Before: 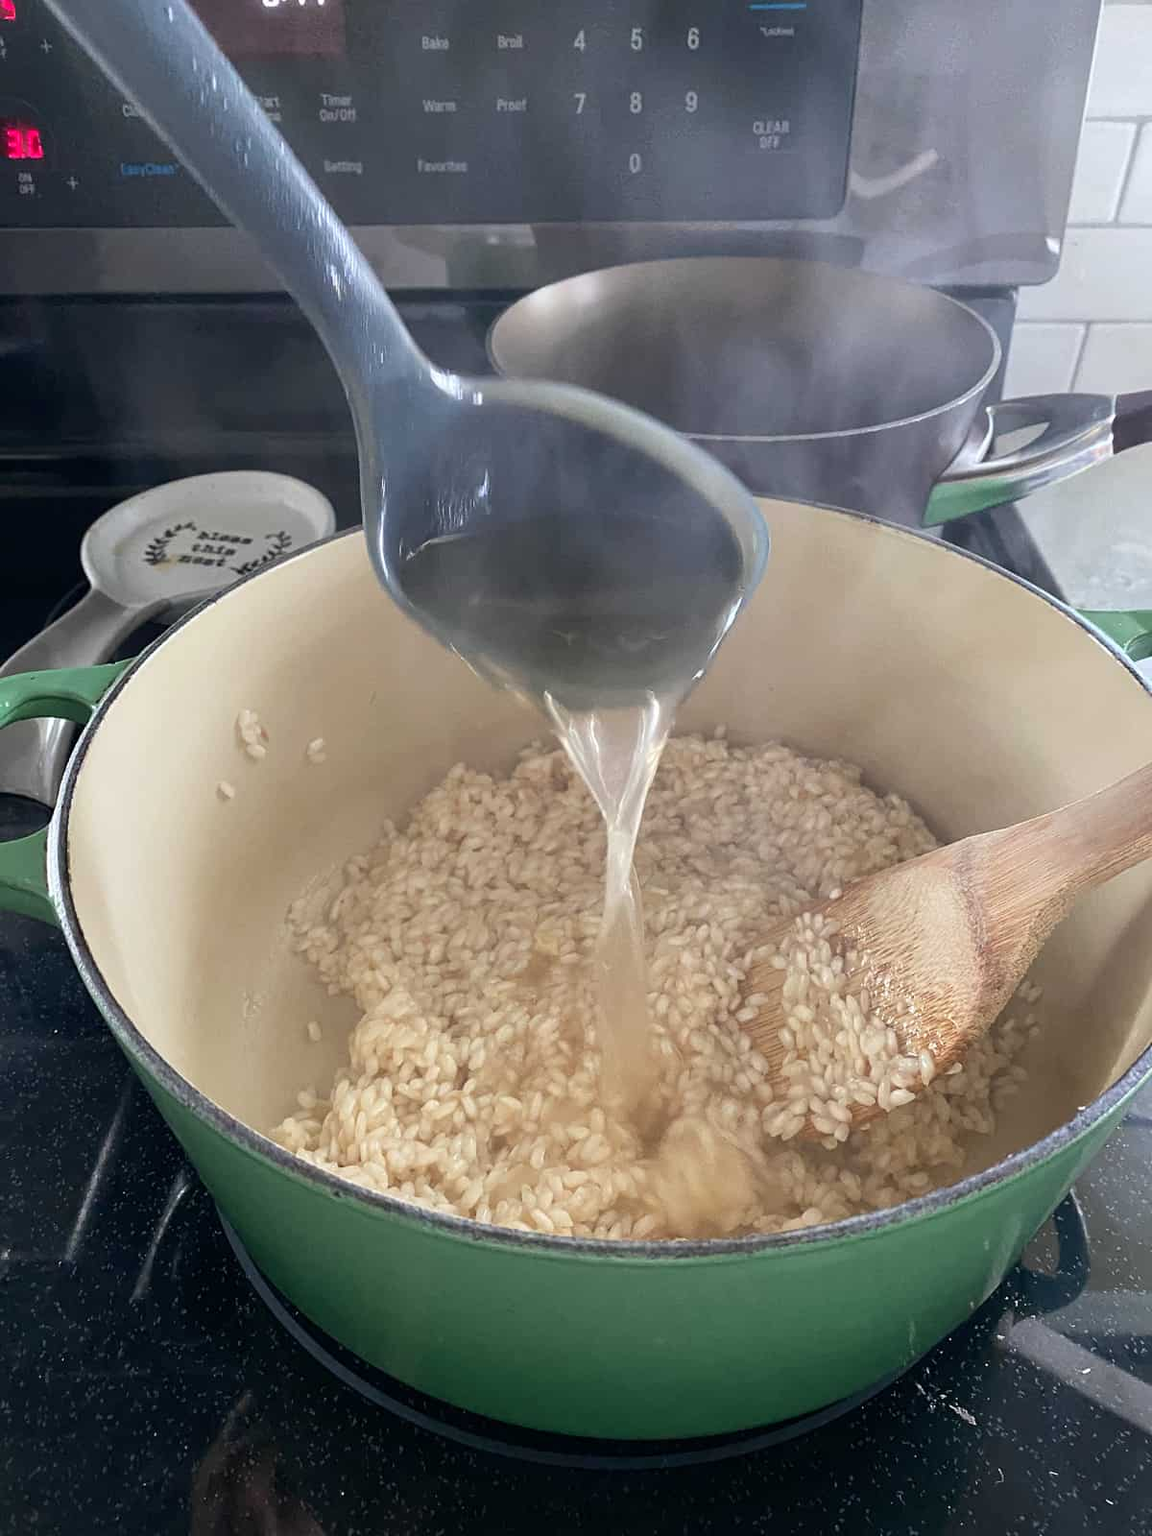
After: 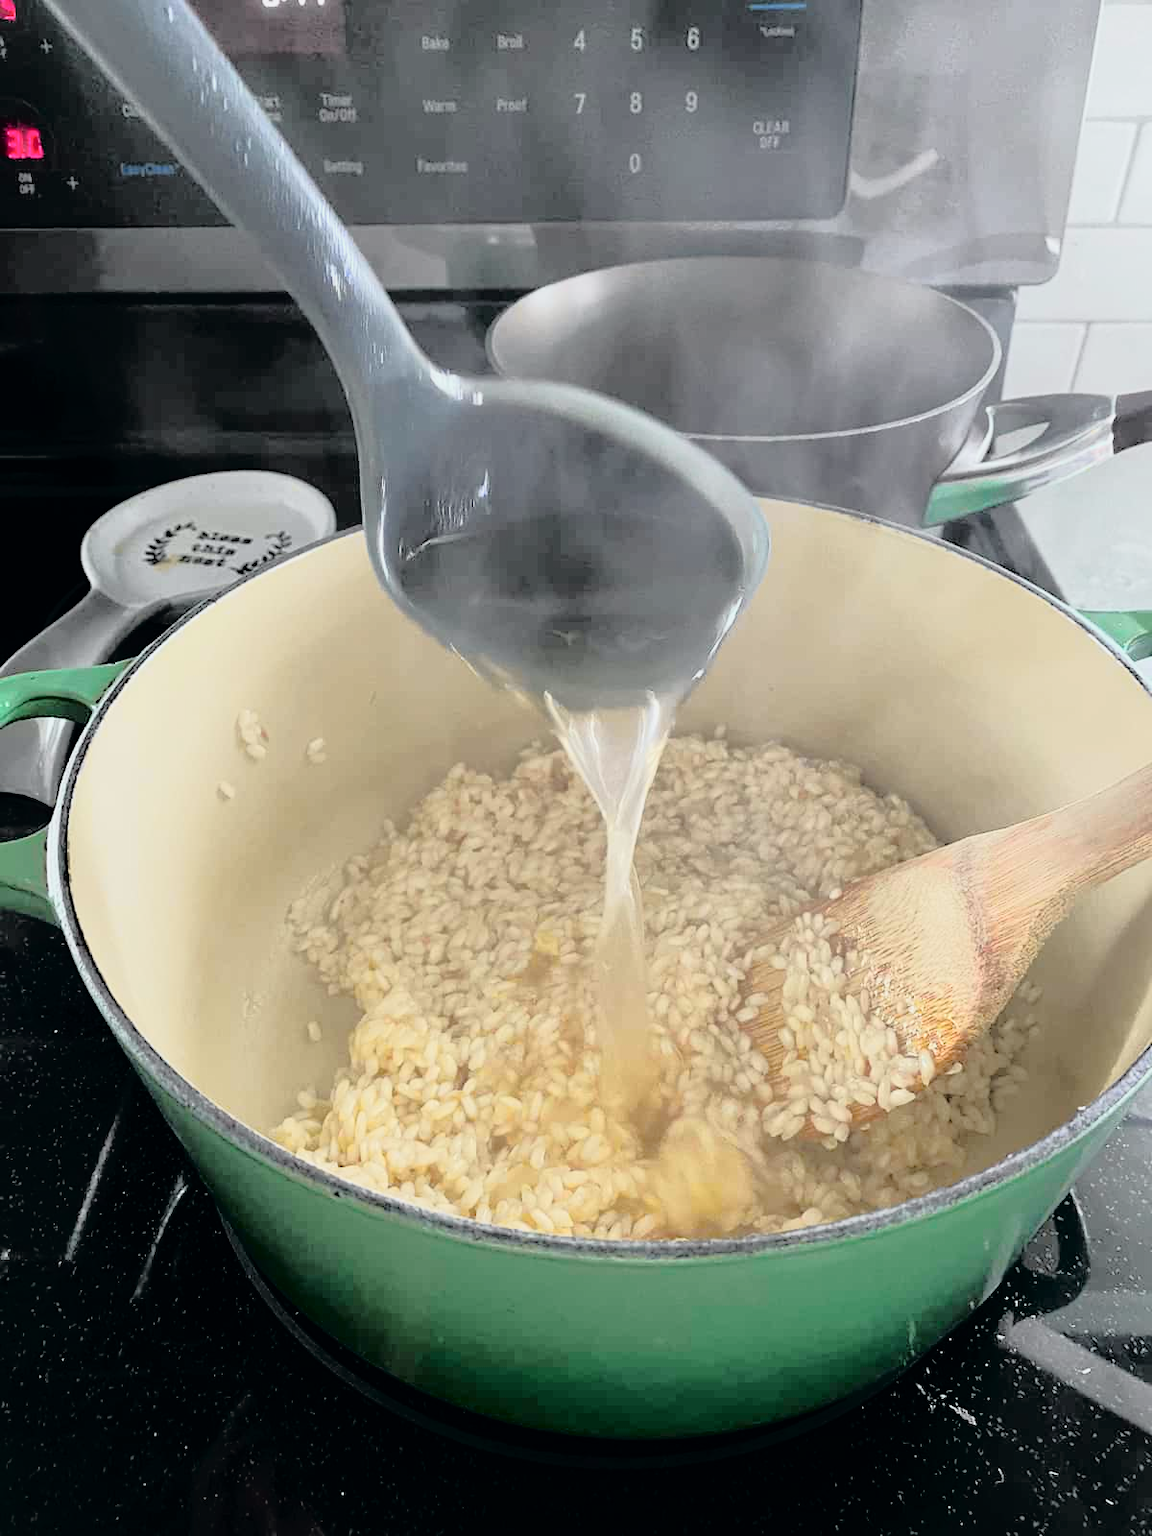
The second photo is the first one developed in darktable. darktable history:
tone equalizer: -8 EV -1.81 EV, -7 EV -1.16 EV, -6 EV -1.59 EV, edges refinement/feathering 500, mask exposure compensation -1.57 EV, preserve details no
tone curve: curves: ch0 [(0, 0) (0.11, 0.061) (0.256, 0.259) (0.398, 0.494) (0.498, 0.611) (0.65, 0.757) (0.835, 0.883) (1, 0.961)]; ch1 [(0, 0) (0.346, 0.307) (0.408, 0.369) (0.453, 0.457) (0.482, 0.479) (0.502, 0.498) (0.521, 0.51) (0.553, 0.554) (0.618, 0.65) (0.693, 0.727) (1, 1)]; ch2 [(0, 0) (0.366, 0.337) (0.434, 0.46) (0.485, 0.494) (0.5, 0.494) (0.511, 0.508) (0.537, 0.55) (0.579, 0.599) (0.621, 0.693) (1, 1)], color space Lab, independent channels, preserve colors none
